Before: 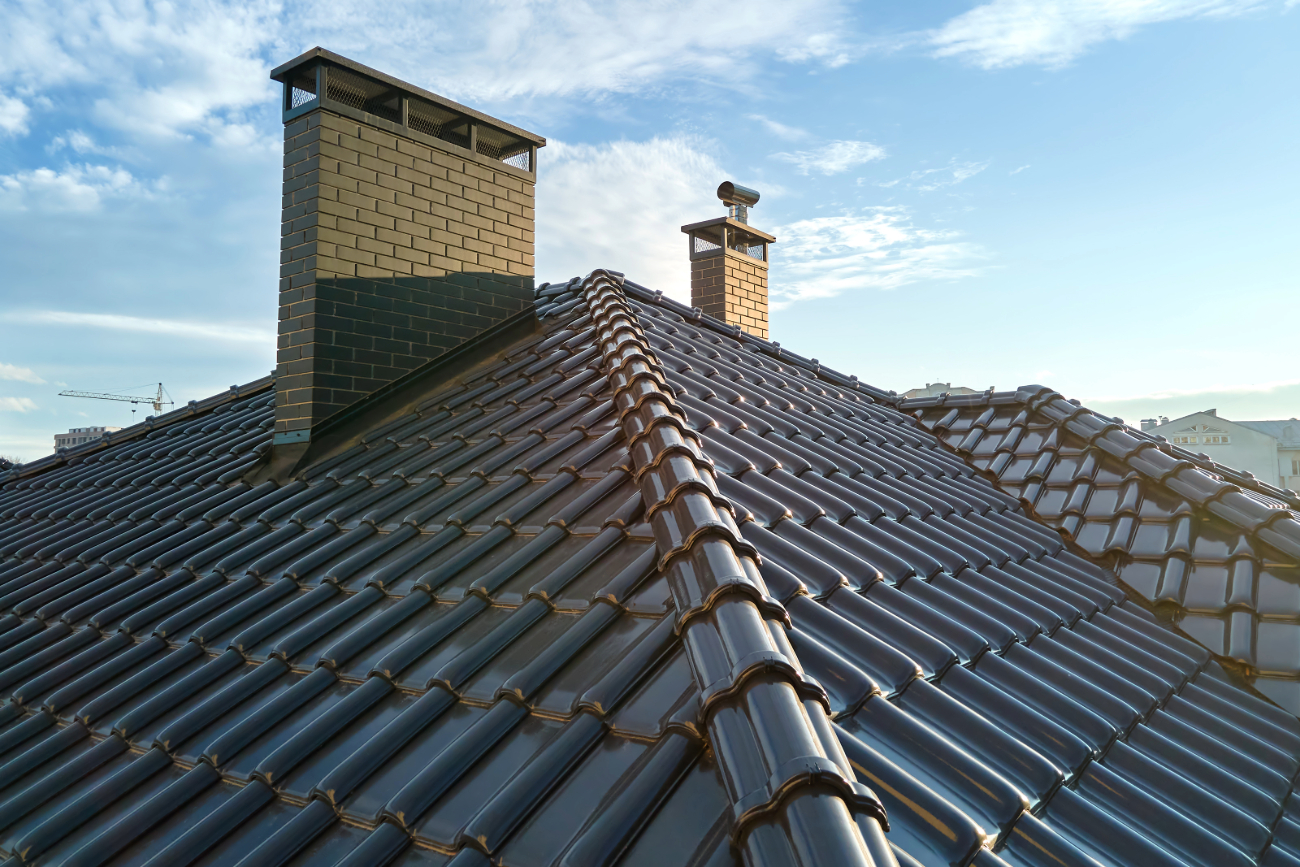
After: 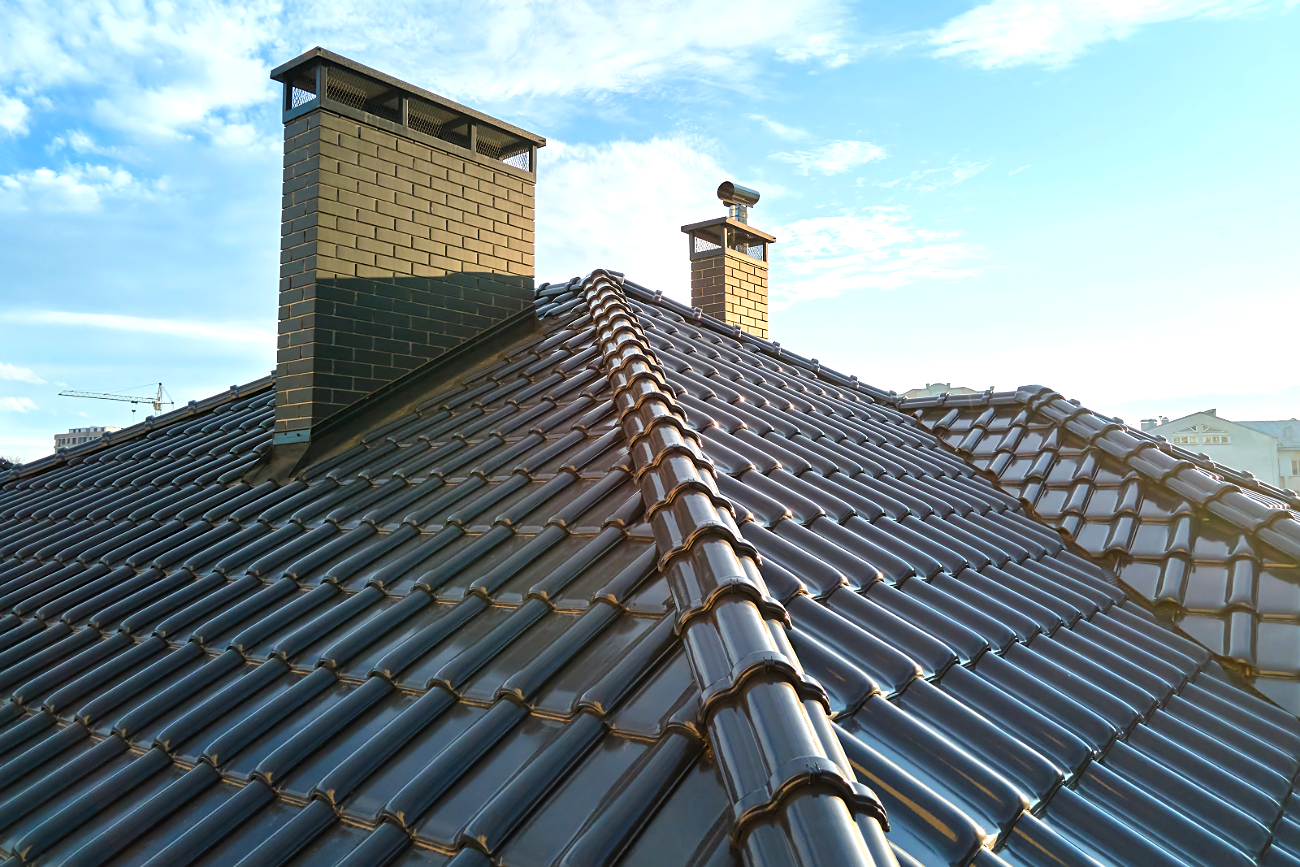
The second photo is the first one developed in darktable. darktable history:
tone equalizer: -8 EV -0.427 EV, -7 EV -0.392 EV, -6 EV -0.311 EV, -5 EV -0.214 EV, -3 EV 0.209 EV, -2 EV 0.326 EV, -1 EV 0.406 EV, +0 EV 0.431 EV, edges refinement/feathering 500, mask exposure compensation -1.57 EV, preserve details no
sharpen: radius 1.298, amount 0.291, threshold 0.005
contrast brightness saturation: brightness 0.087, saturation 0.19
